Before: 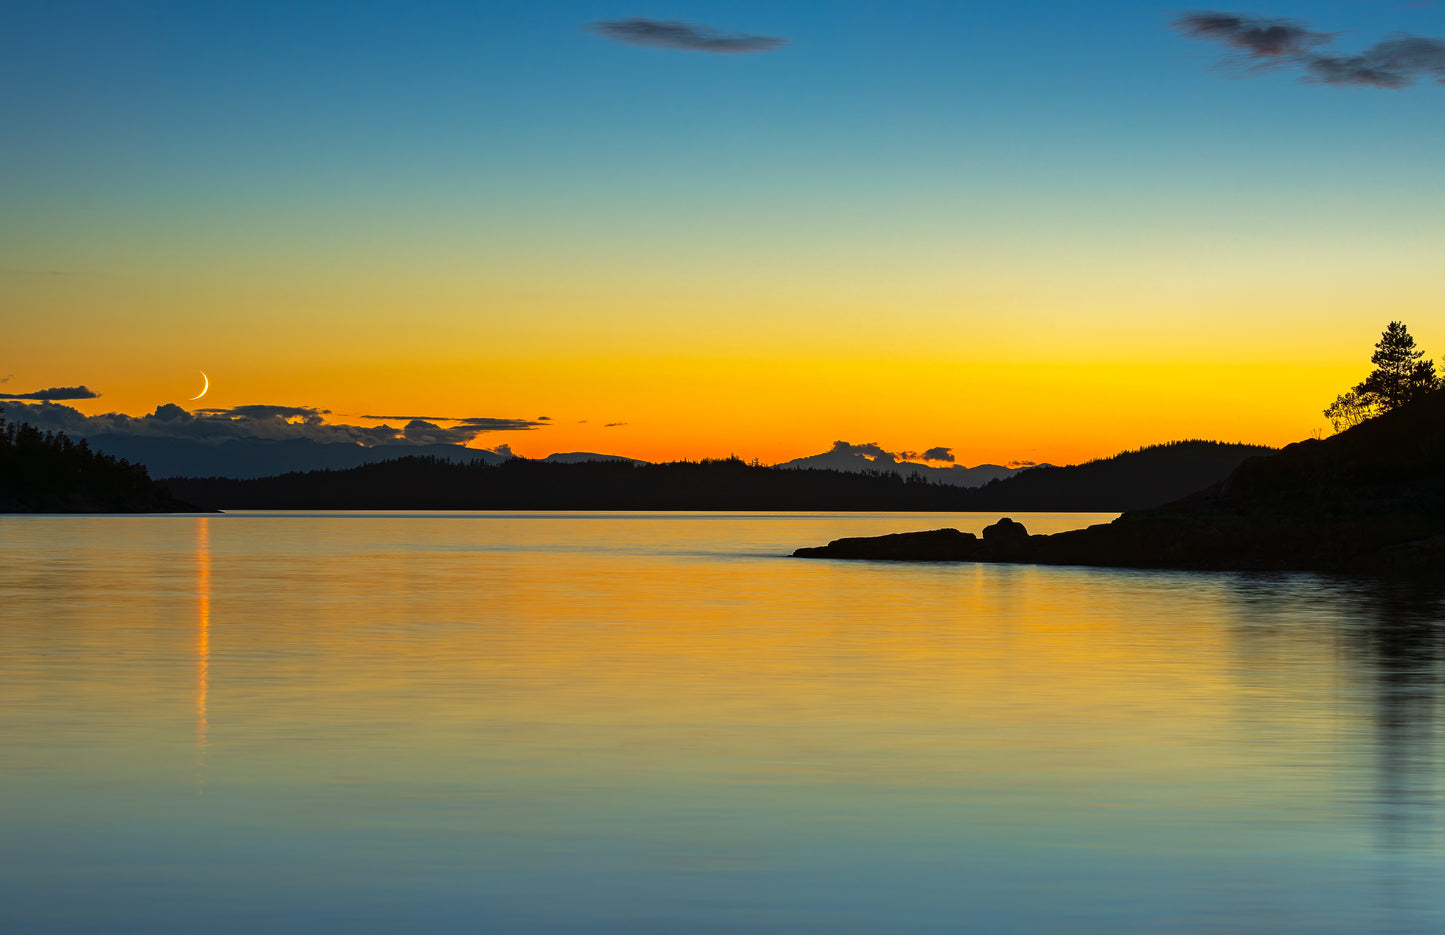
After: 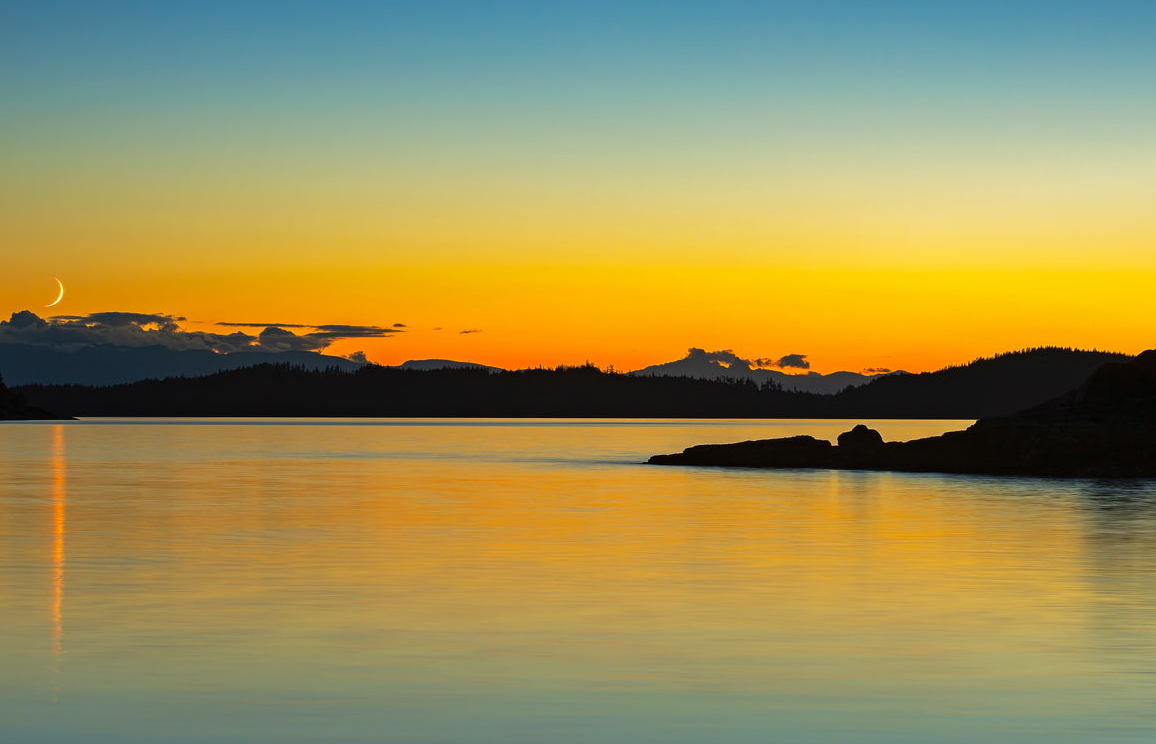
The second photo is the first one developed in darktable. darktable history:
crop and rotate: left 10.068%, top 10.039%, right 9.876%, bottom 10.368%
tone equalizer: edges refinement/feathering 500, mask exposure compensation -1.57 EV, preserve details no
